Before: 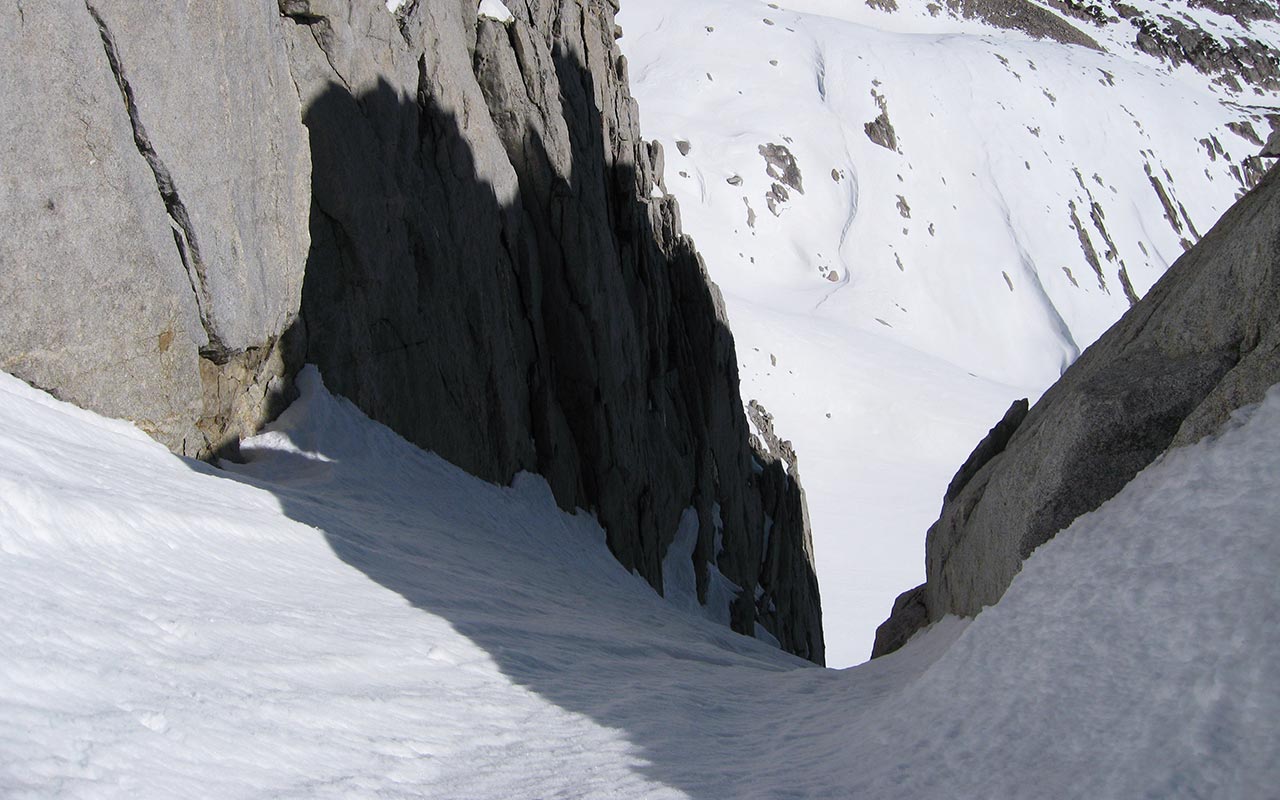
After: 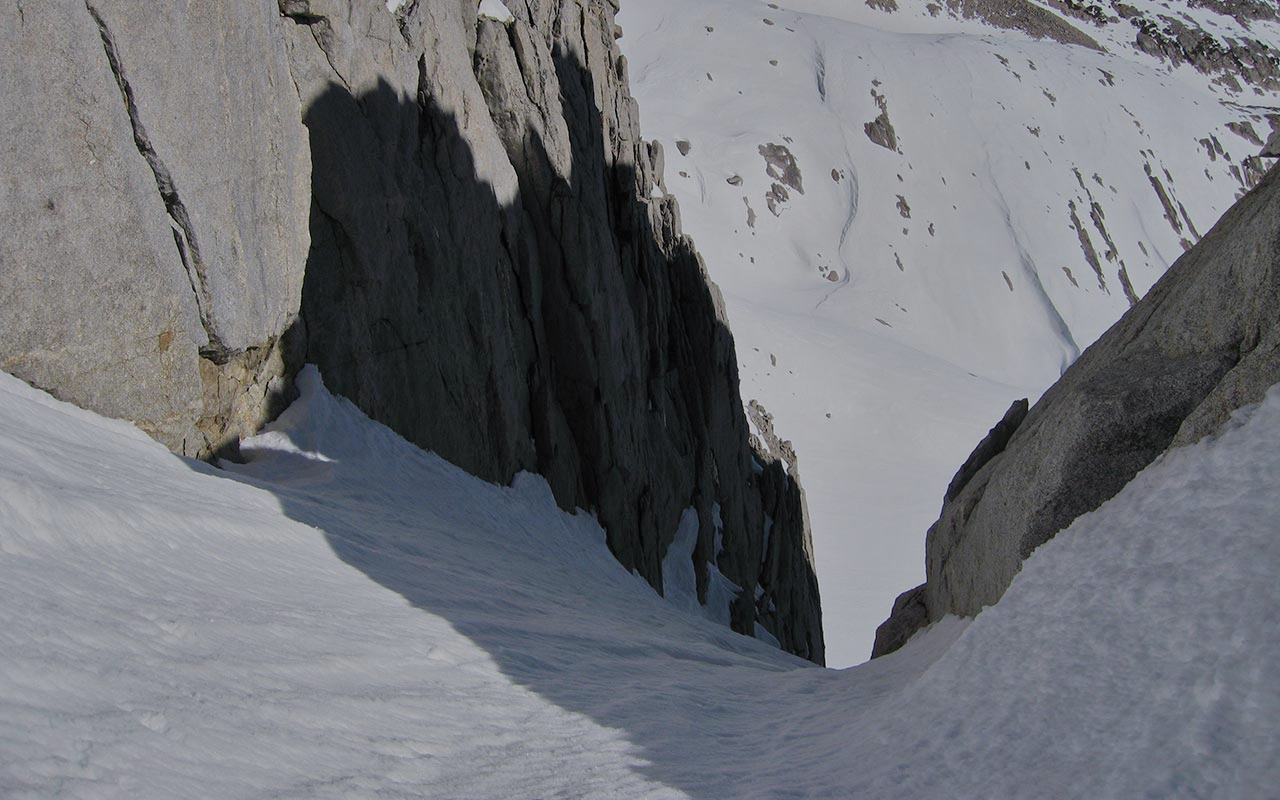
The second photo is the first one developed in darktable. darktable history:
shadows and highlights: shadows 43.71, white point adjustment -1.46, soften with gaussian
tone equalizer: -8 EV -0.002 EV, -7 EV 0.005 EV, -6 EV -0.008 EV, -5 EV 0.007 EV, -4 EV -0.042 EV, -3 EV -0.233 EV, -2 EV -0.662 EV, -1 EV -0.983 EV, +0 EV -0.969 EV, smoothing diameter 2%, edges refinement/feathering 20, mask exposure compensation -1.57 EV, filter diffusion 5
